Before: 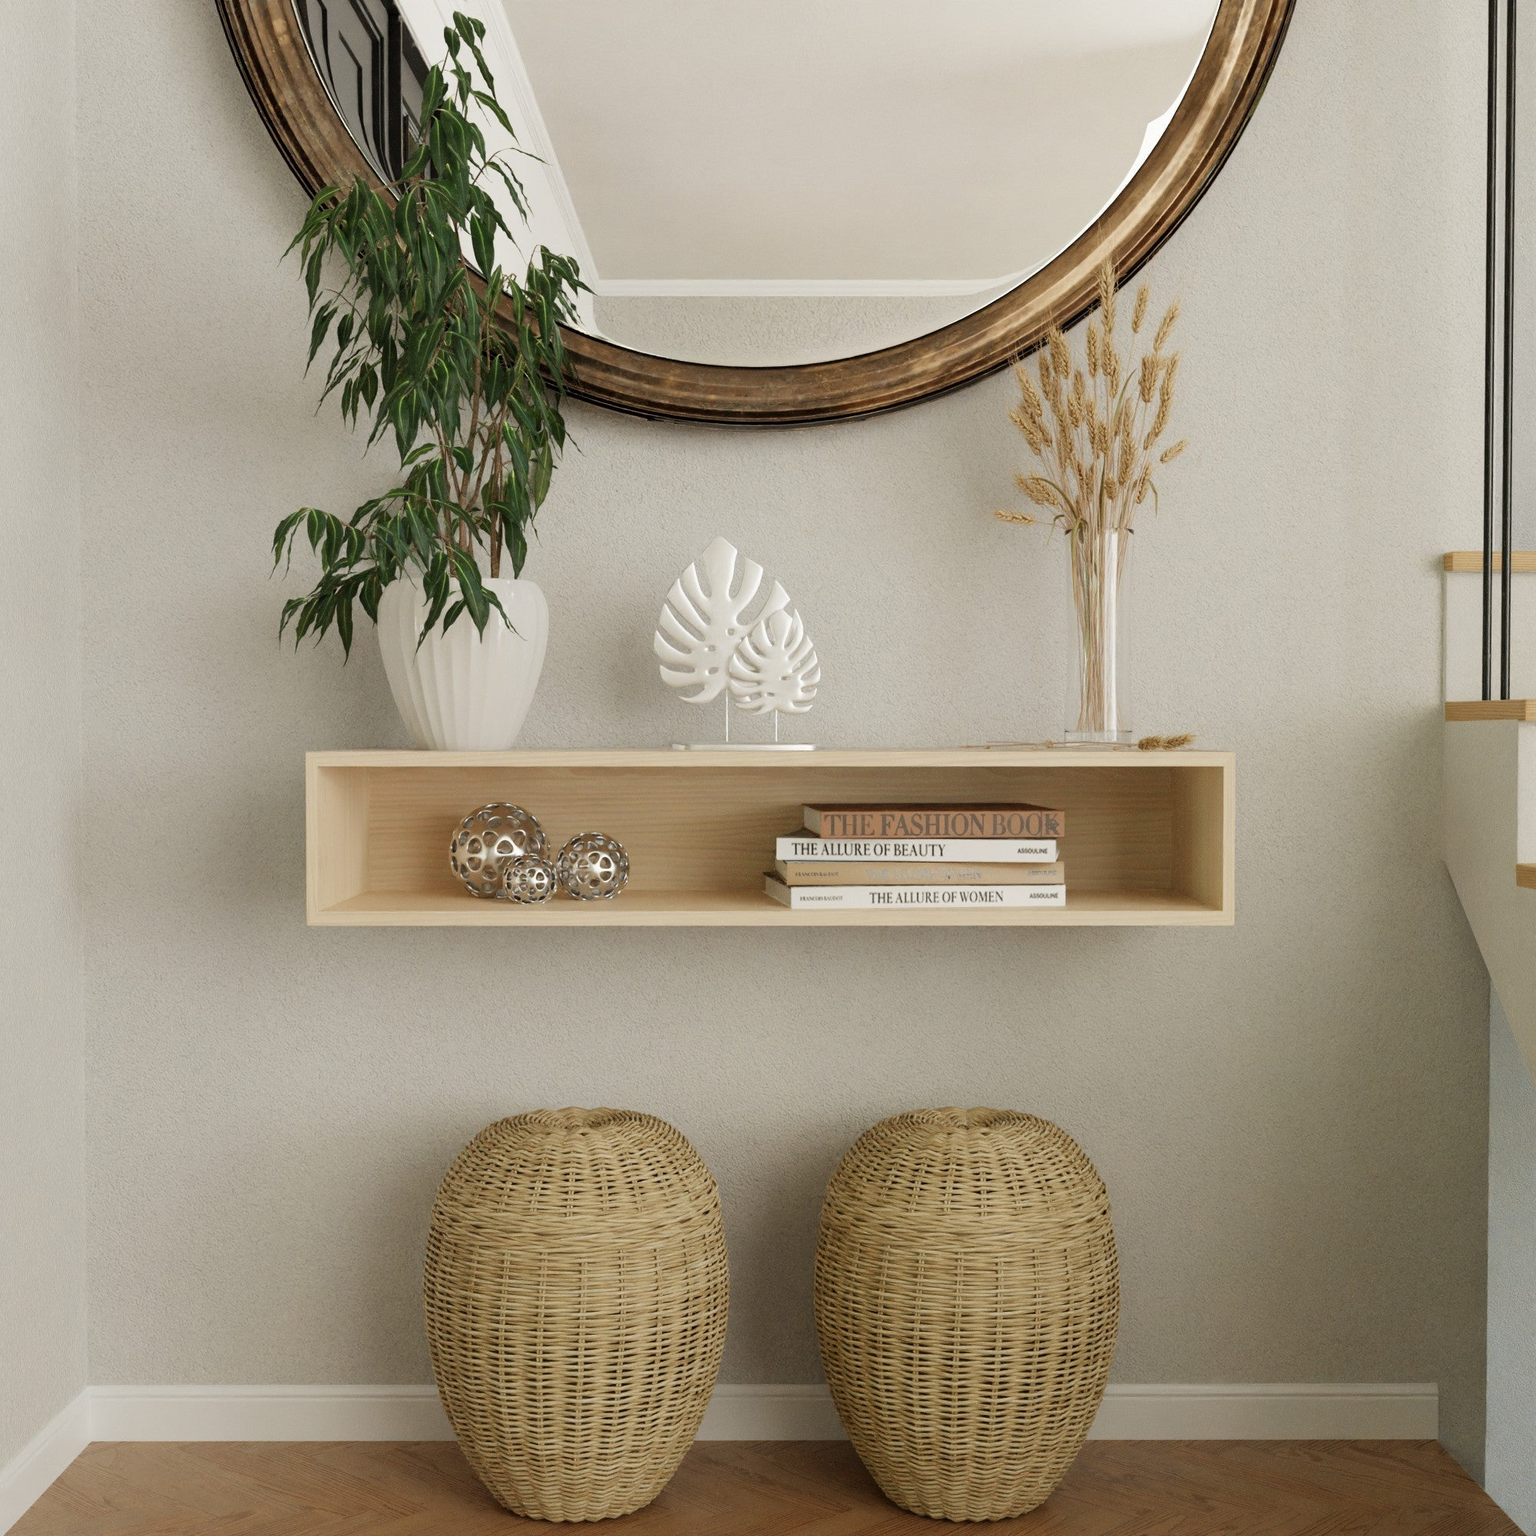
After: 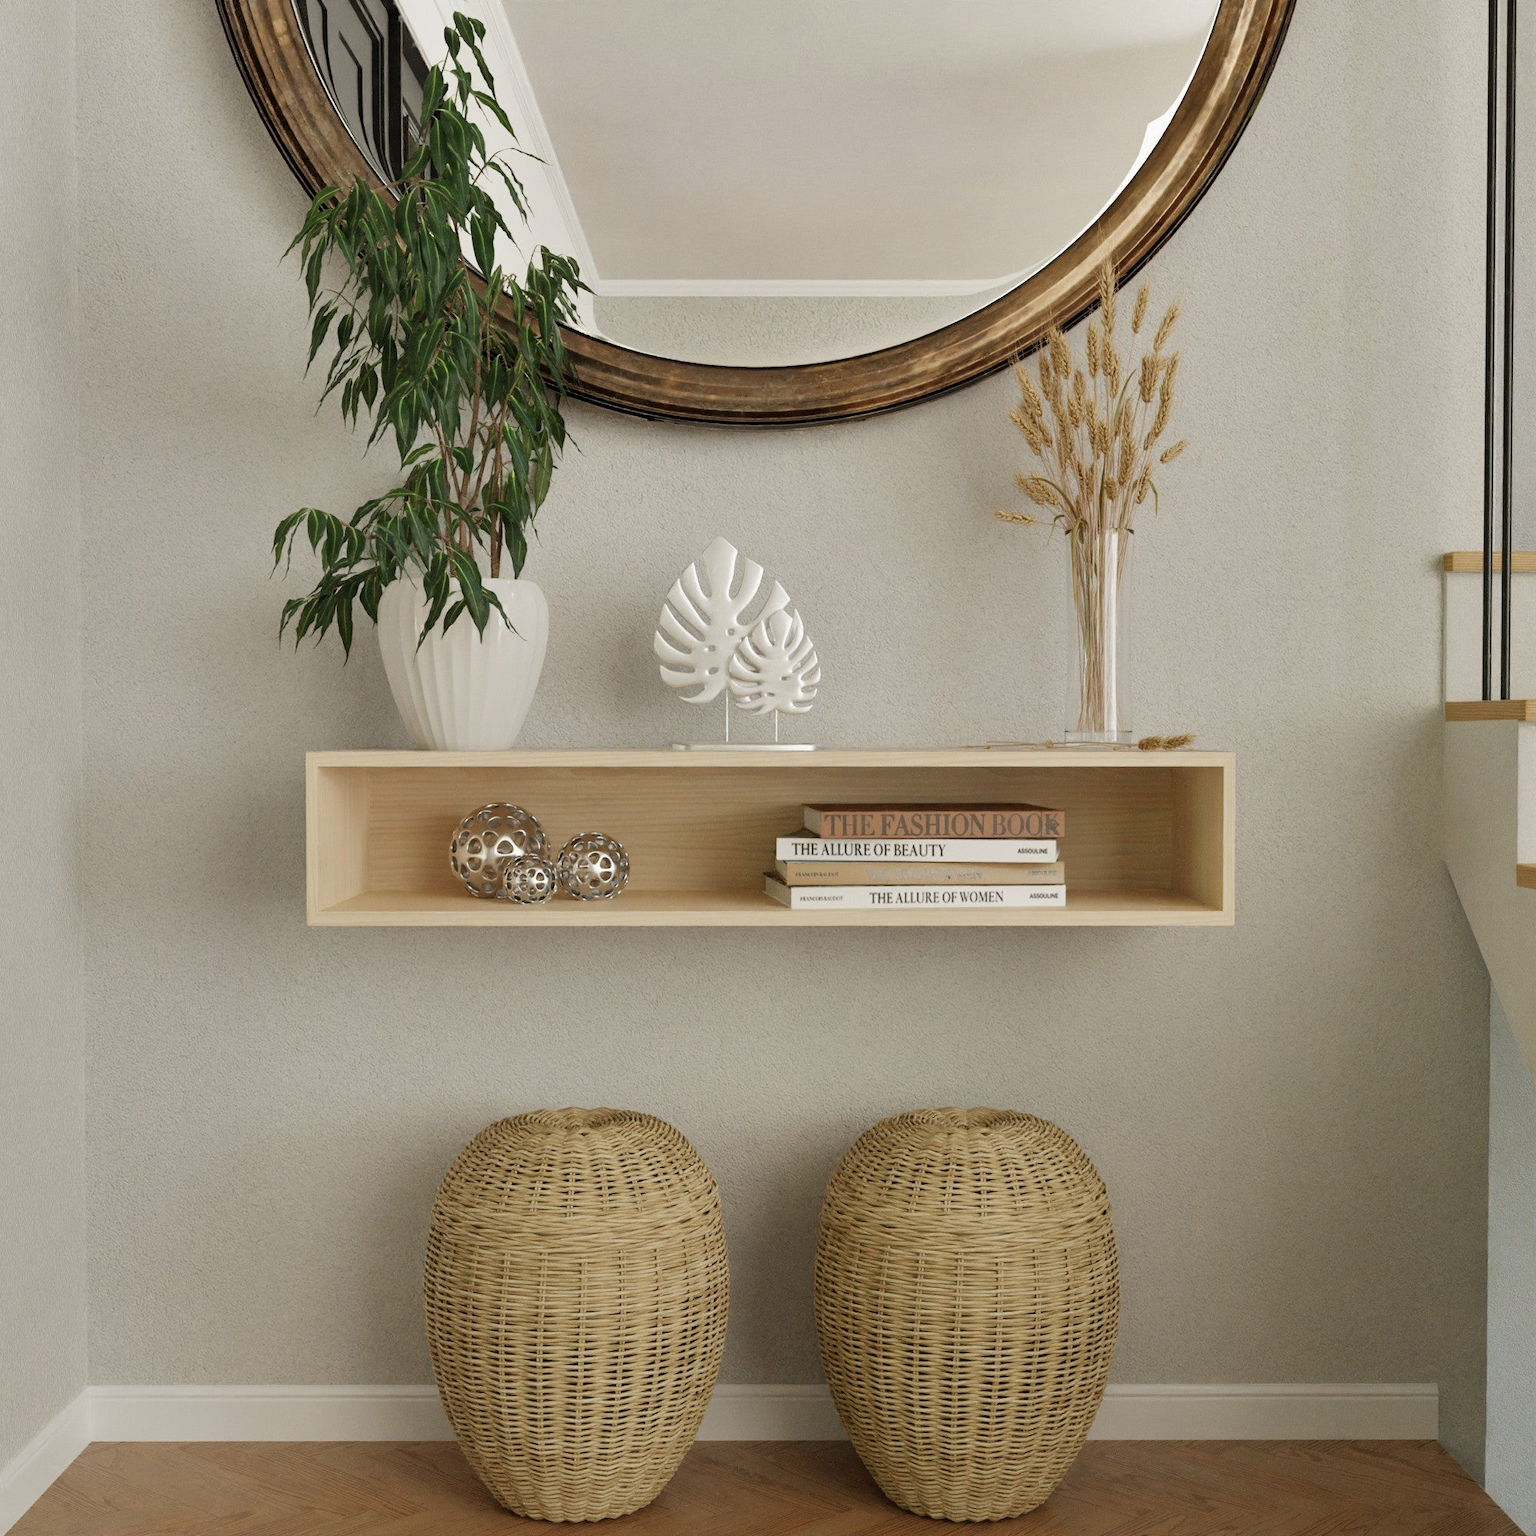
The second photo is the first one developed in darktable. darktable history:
shadows and highlights: shadows 22.67, highlights -48.49, soften with gaussian
